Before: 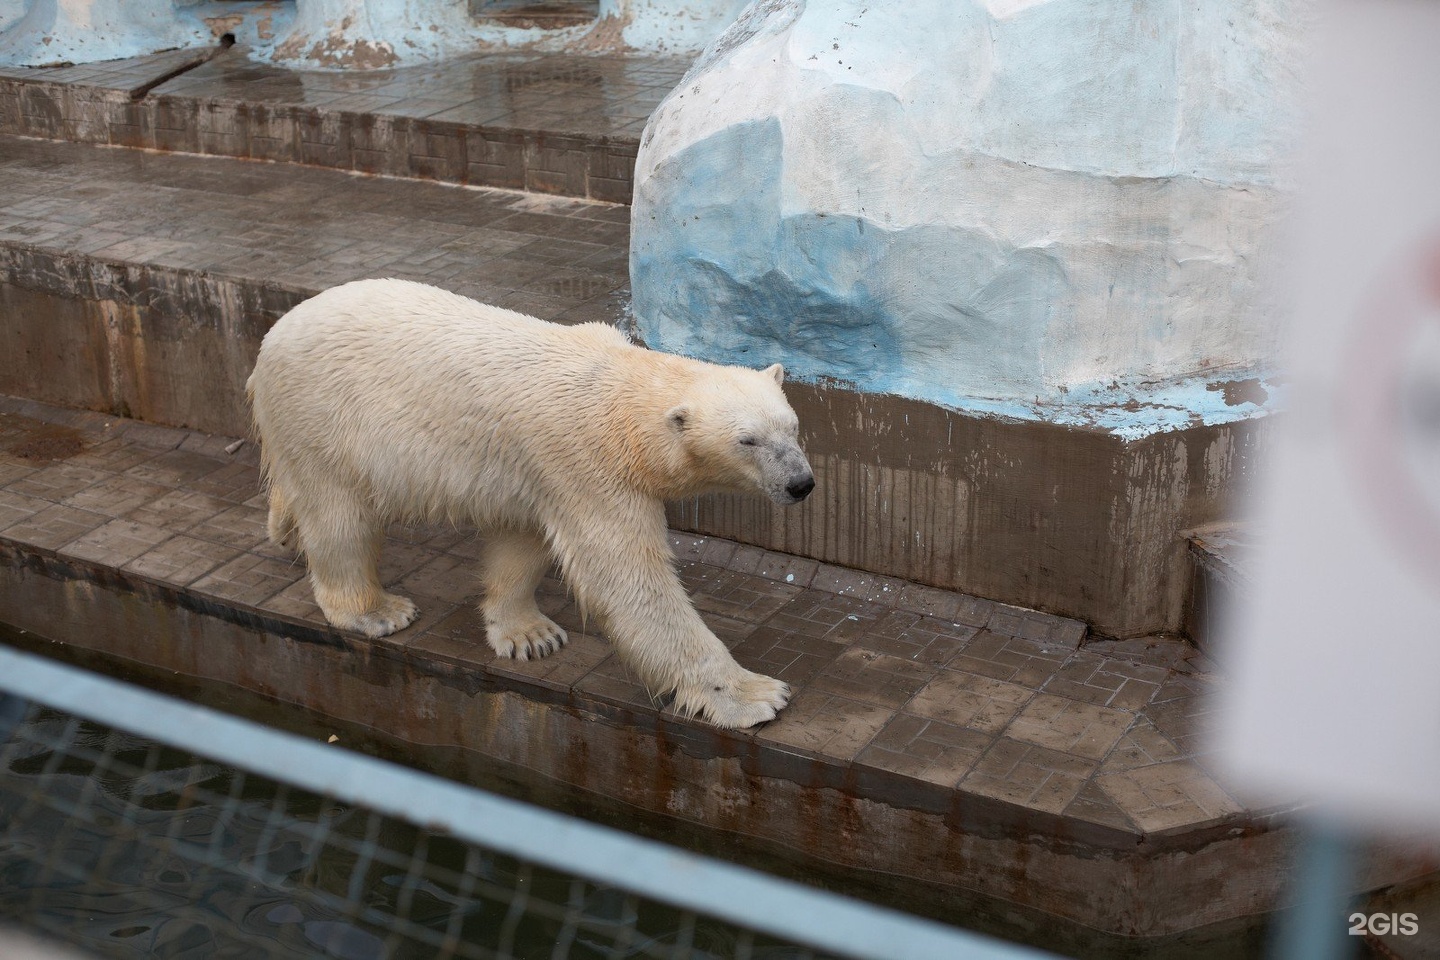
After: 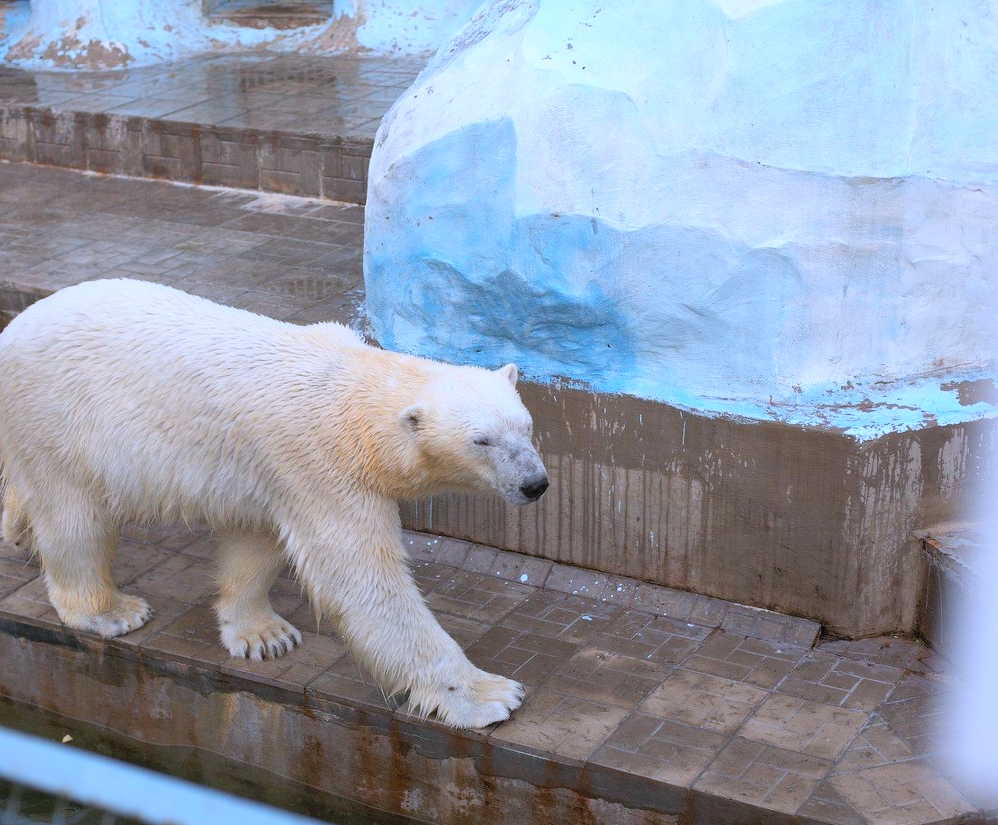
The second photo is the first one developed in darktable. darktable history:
crop: left 18.479%, right 12.2%, bottom 13.971%
white balance: red 0.948, green 1.02, blue 1.176
contrast brightness saturation: contrast 0.07, brightness 0.18, saturation 0.4
